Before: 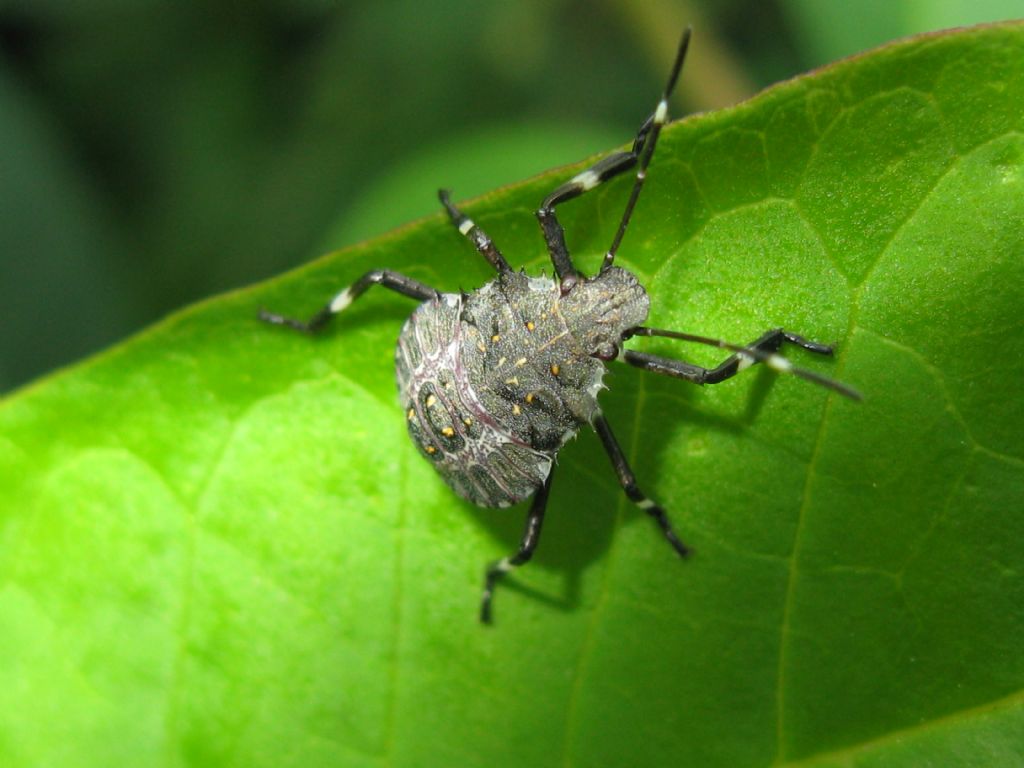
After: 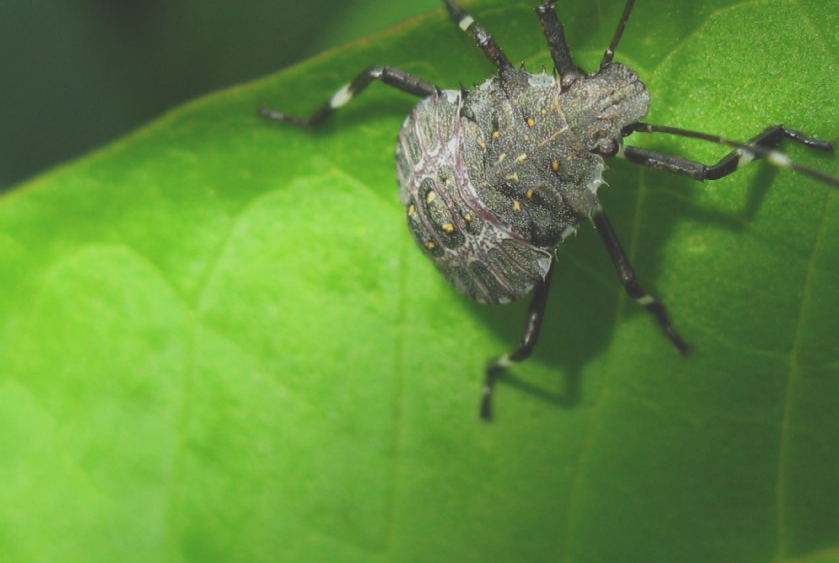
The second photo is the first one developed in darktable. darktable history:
exposure: black level correction -0.036, exposure -0.497 EV, compensate highlight preservation false
crop: top 26.567%, right 18.031%
